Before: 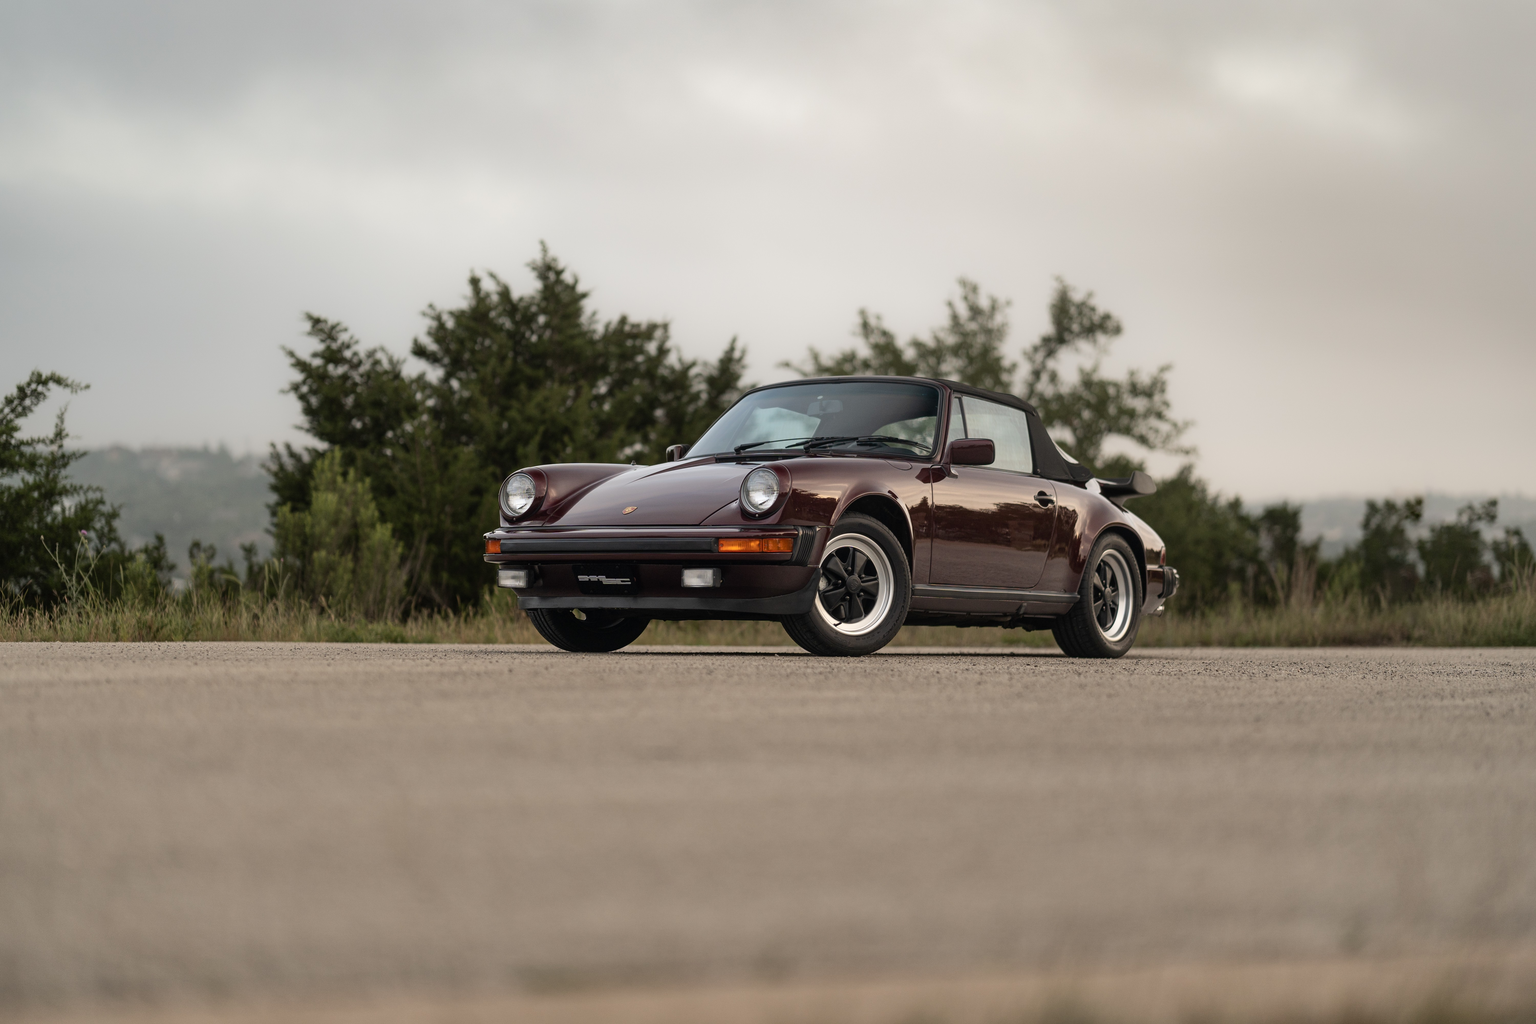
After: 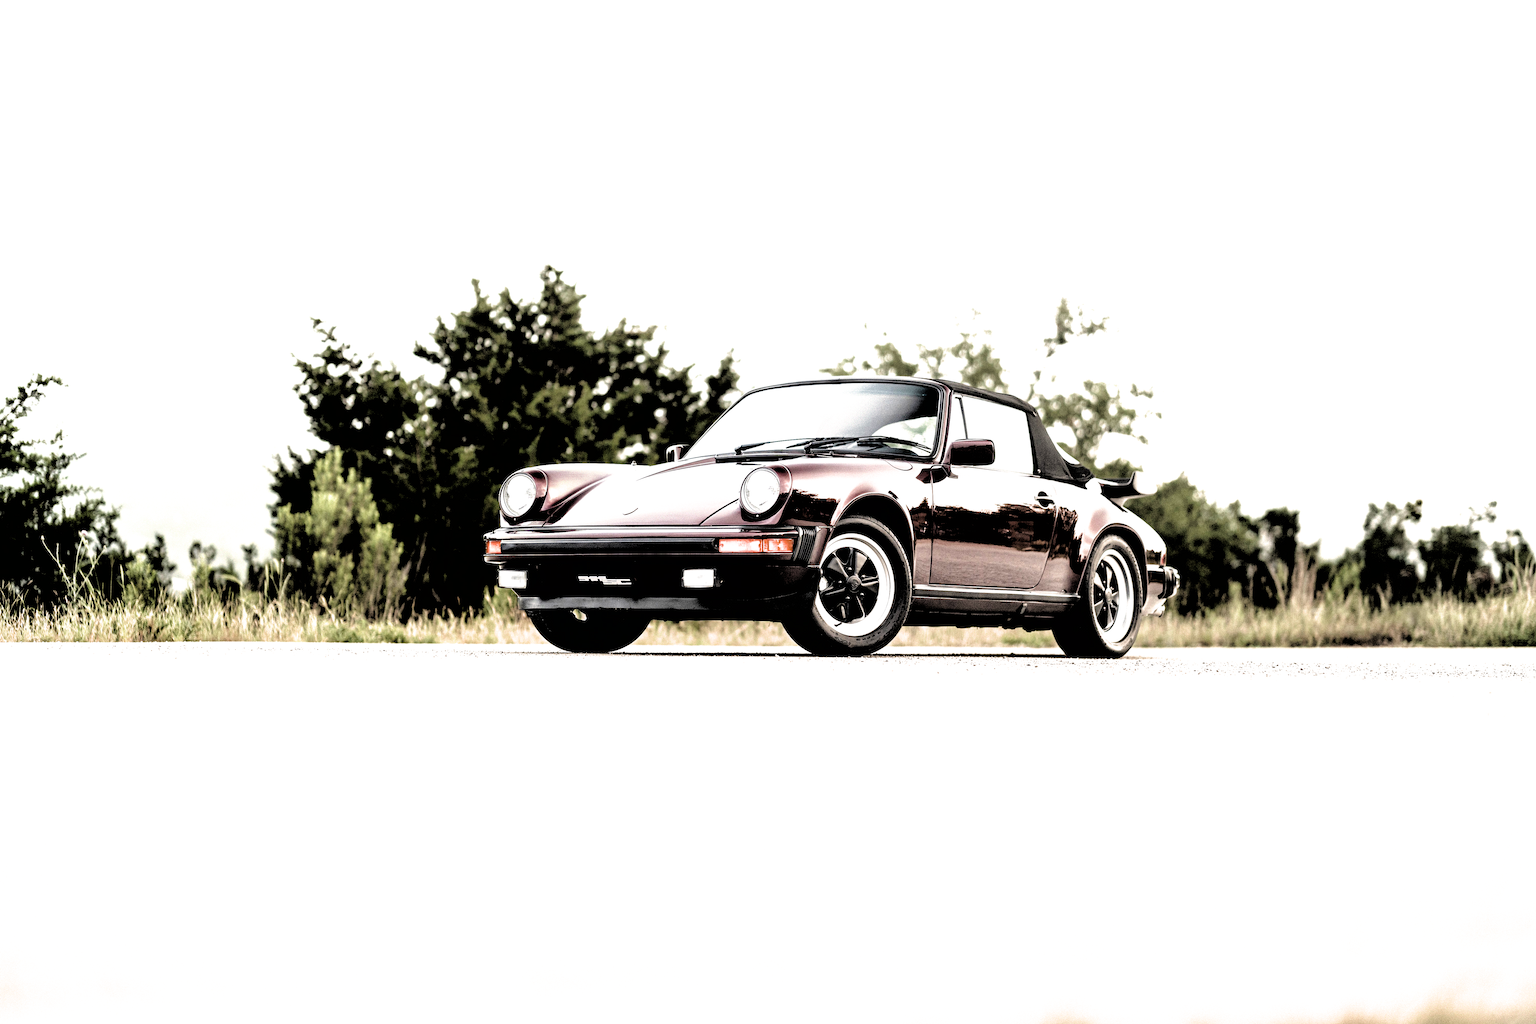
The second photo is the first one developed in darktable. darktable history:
exposure: black level correction 0, exposure 1 EV, compensate exposure bias true, compensate highlight preservation false
filmic rgb: black relative exposure -1 EV, white relative exposure 2.05 EV, hardness 1.52, contrast 2.25, enable highlight reconstruction true
